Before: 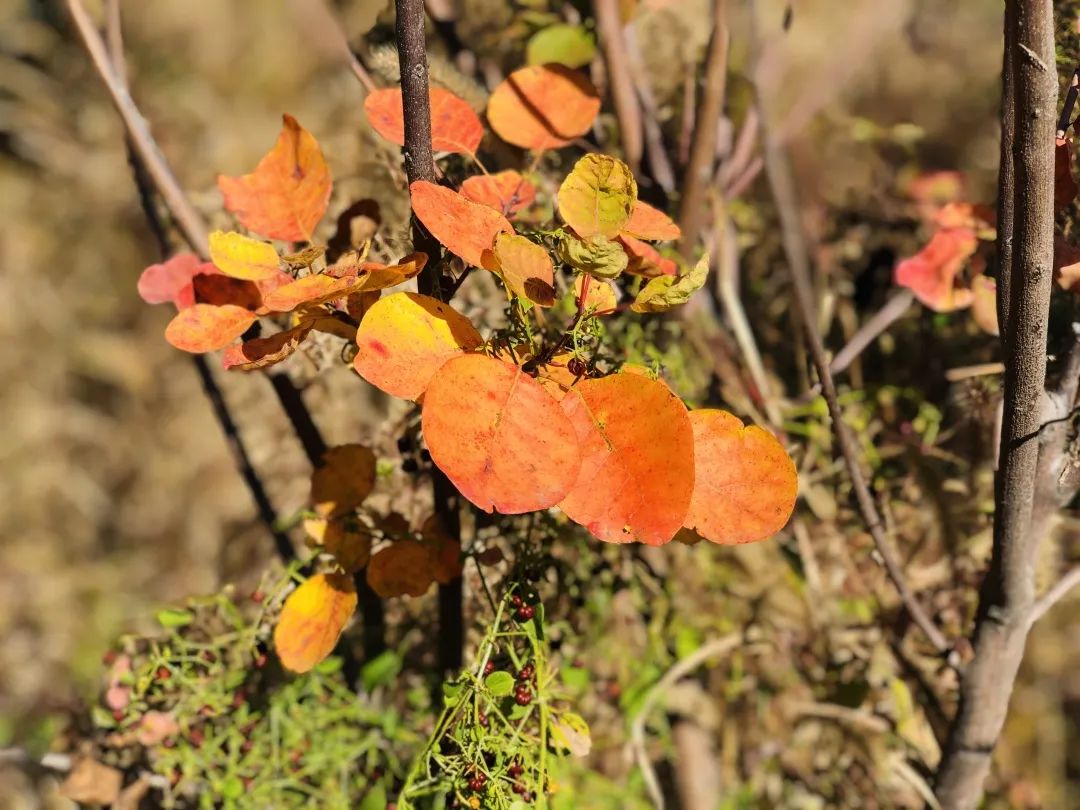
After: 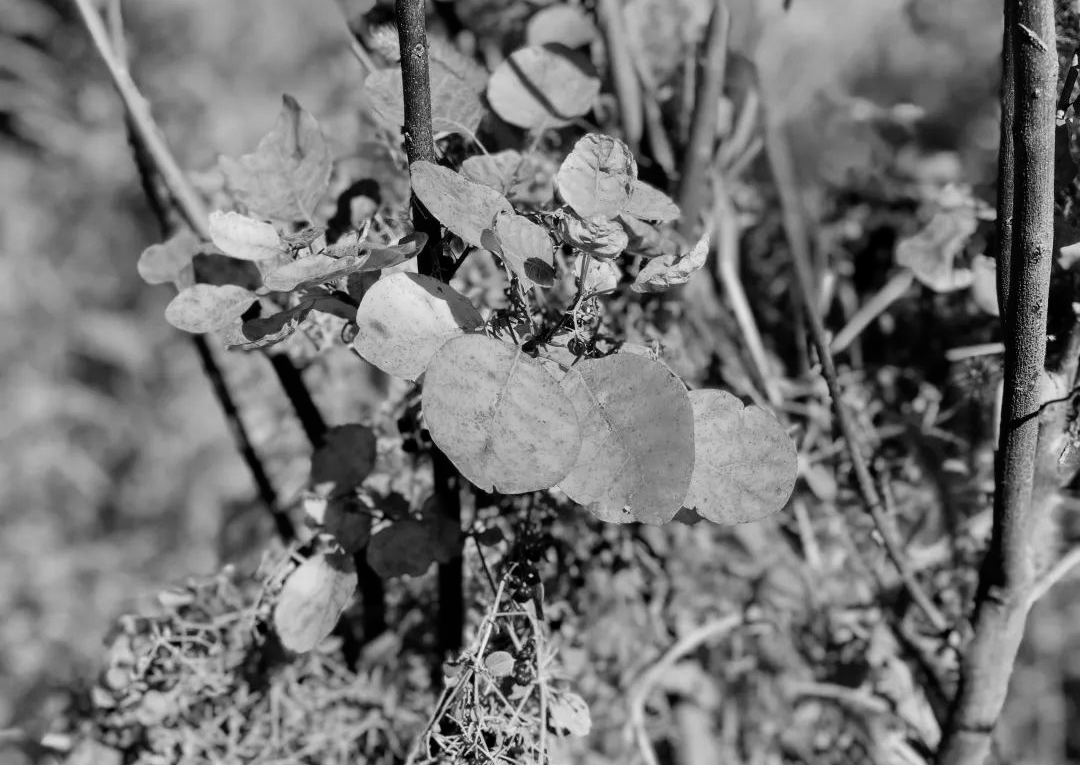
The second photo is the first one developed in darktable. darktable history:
color contrast: green-magenta contrast 0, blue-yellow contrast 0
crop and rotate: top 2.479%, bottom 3.018%
filmic rgb: black relative exposure -12 EV, white relative exposure 2.8 EV, threshold 3 EV, target black luminance 0%, hardness 8.06, latitude 70.41%, contrast 1.14, highlights saturation mix 10%, shadows ↔ highlights balance -0.388%, color science v4 (2020), iterations of high-quality reconstruction 10, contrast in shadows soft, contrast in highlights soft, enable highlight reconstruction true
